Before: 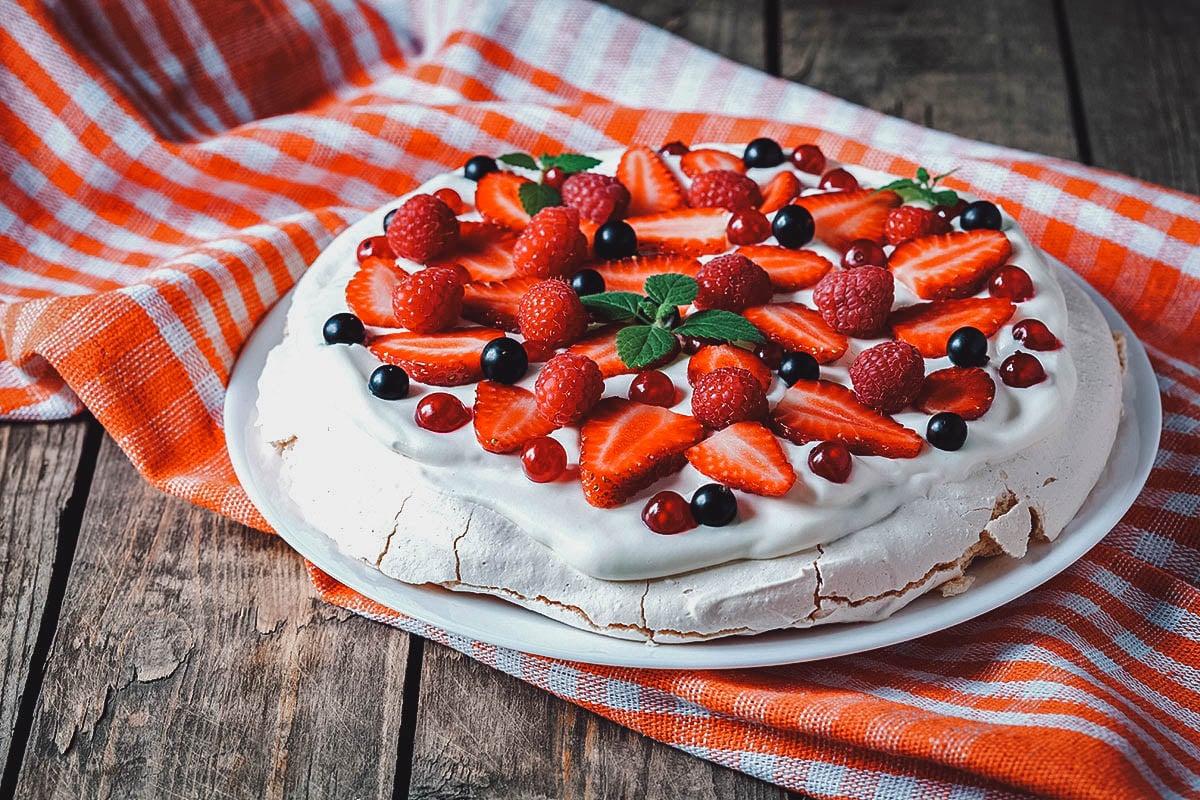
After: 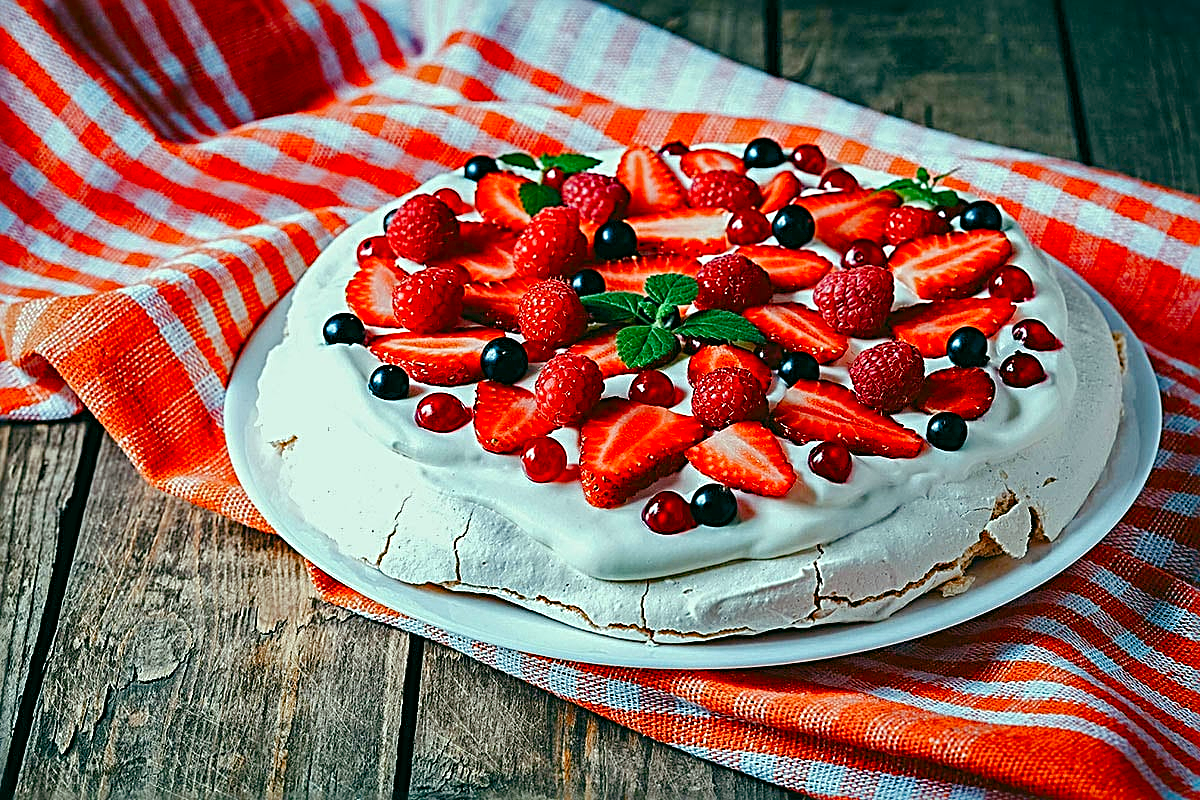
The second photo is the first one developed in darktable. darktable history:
color balance rgb: global offset › luminance -0.33%, global offset › chroma 0.114%, global offset › hue 164.91°, perceptual saturation grading › global saturation 20%, perceptual saturation grading › highlights -50.268%, perceptual saturation grading › shadows 30.276%, global vibrance 20%
sharpen: radius 3.045, amount 0.77
color correction: highlights a* -7.6, highlights b* 1.5, shadows a* -3.51, saturation 1.43
